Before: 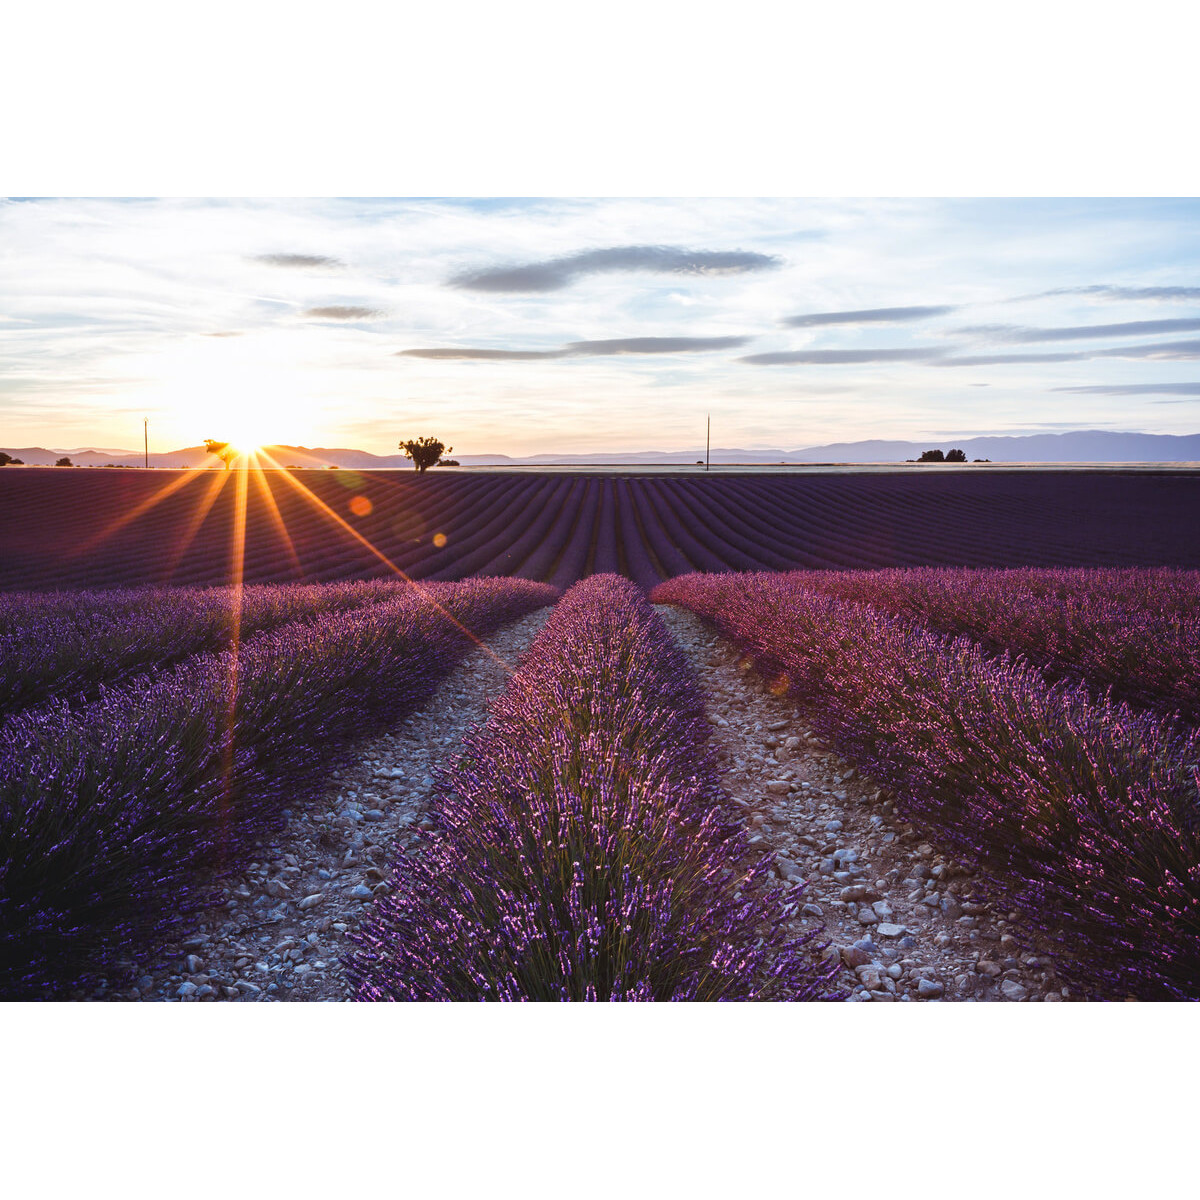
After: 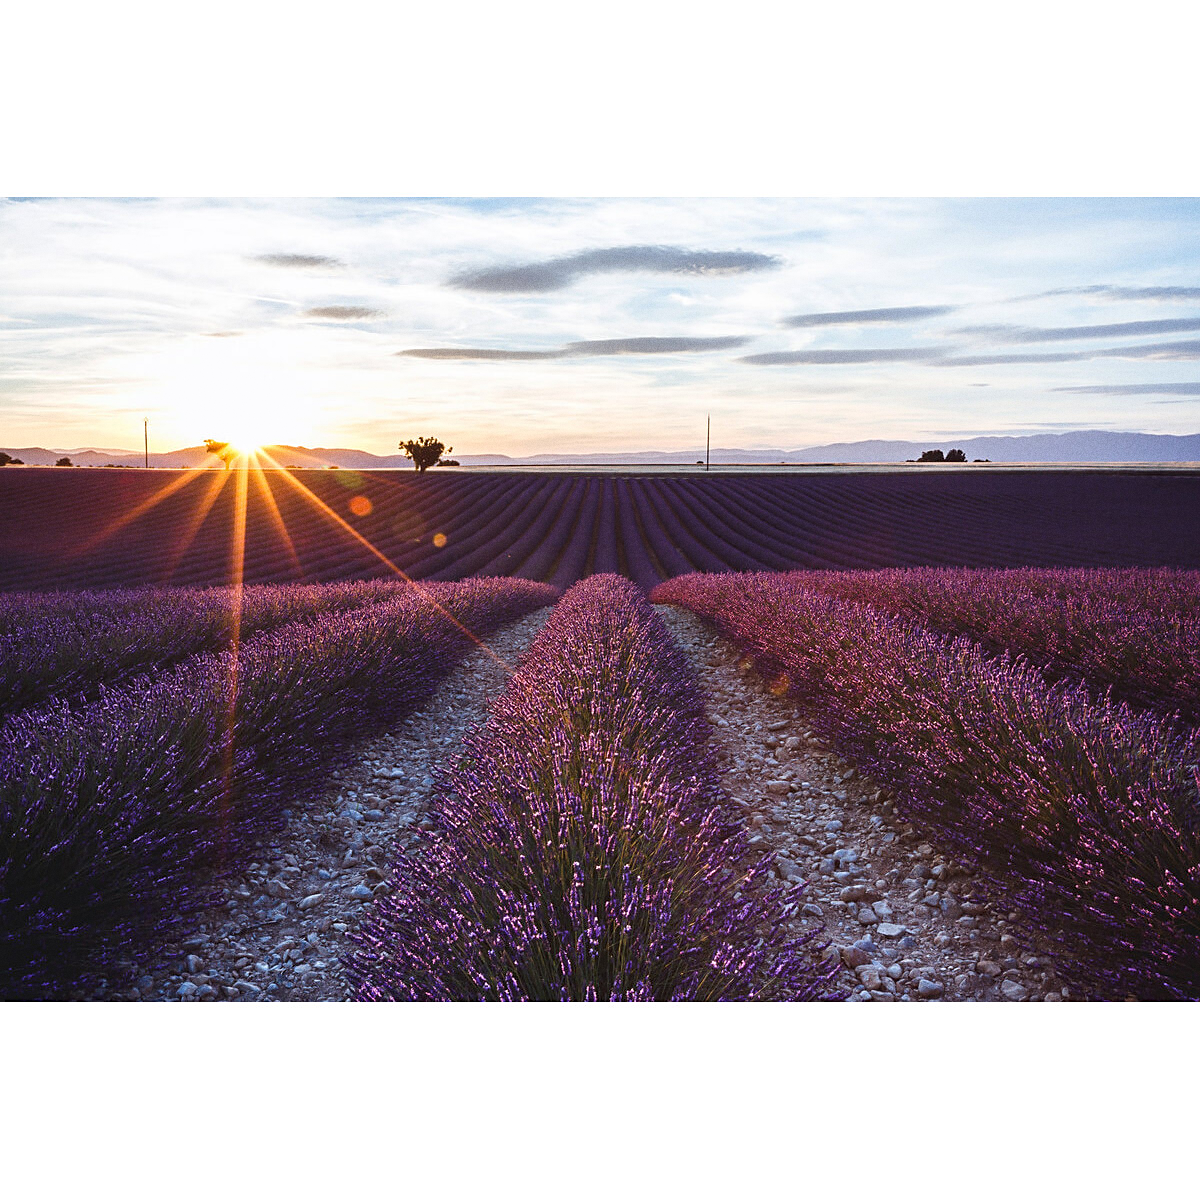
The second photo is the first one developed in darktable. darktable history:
grain: coarseness 0.09 ISO
sharpen: radius 1.864, amount 0.398, threshold 1.271
